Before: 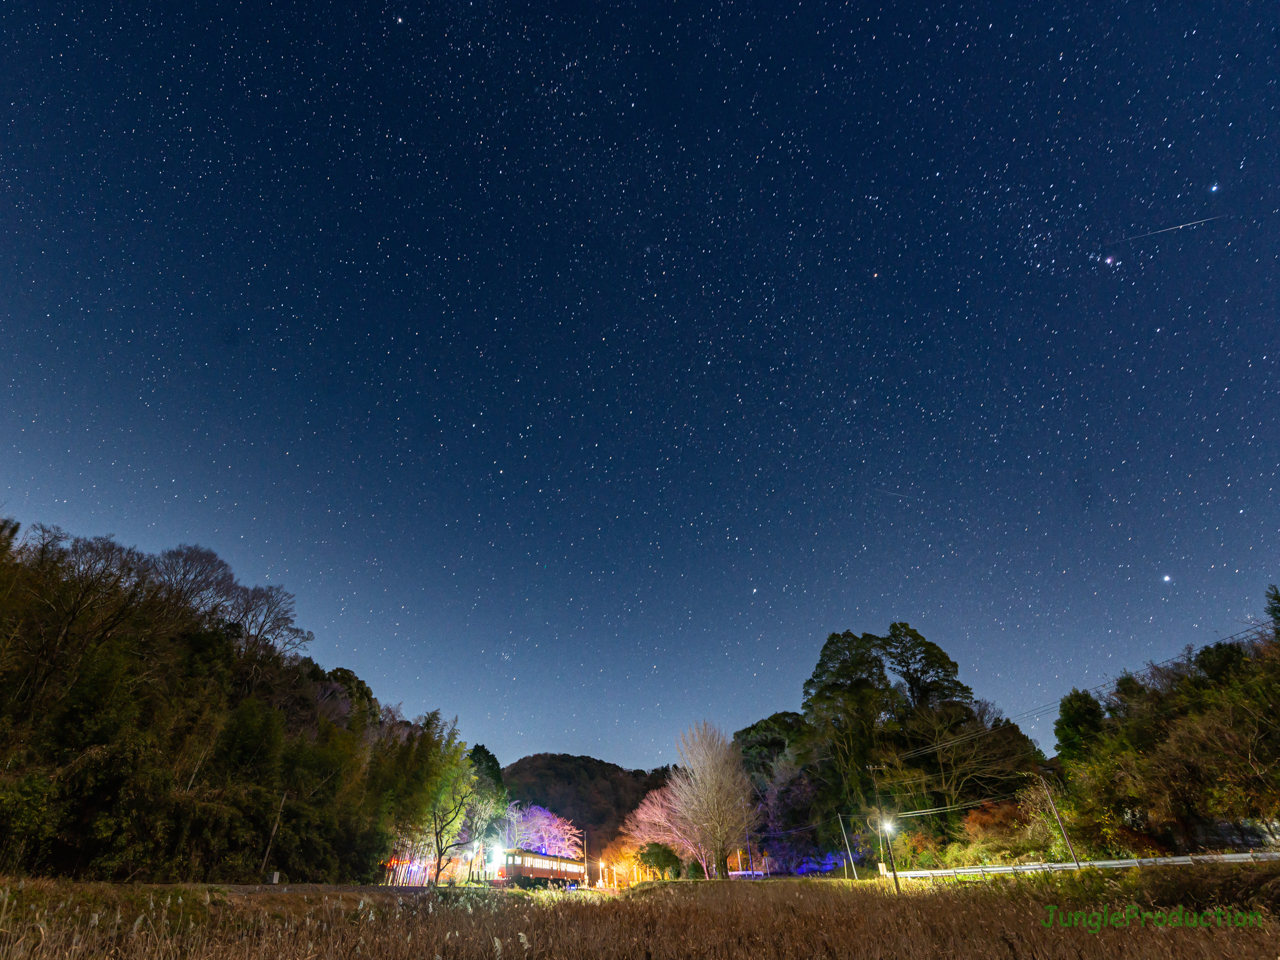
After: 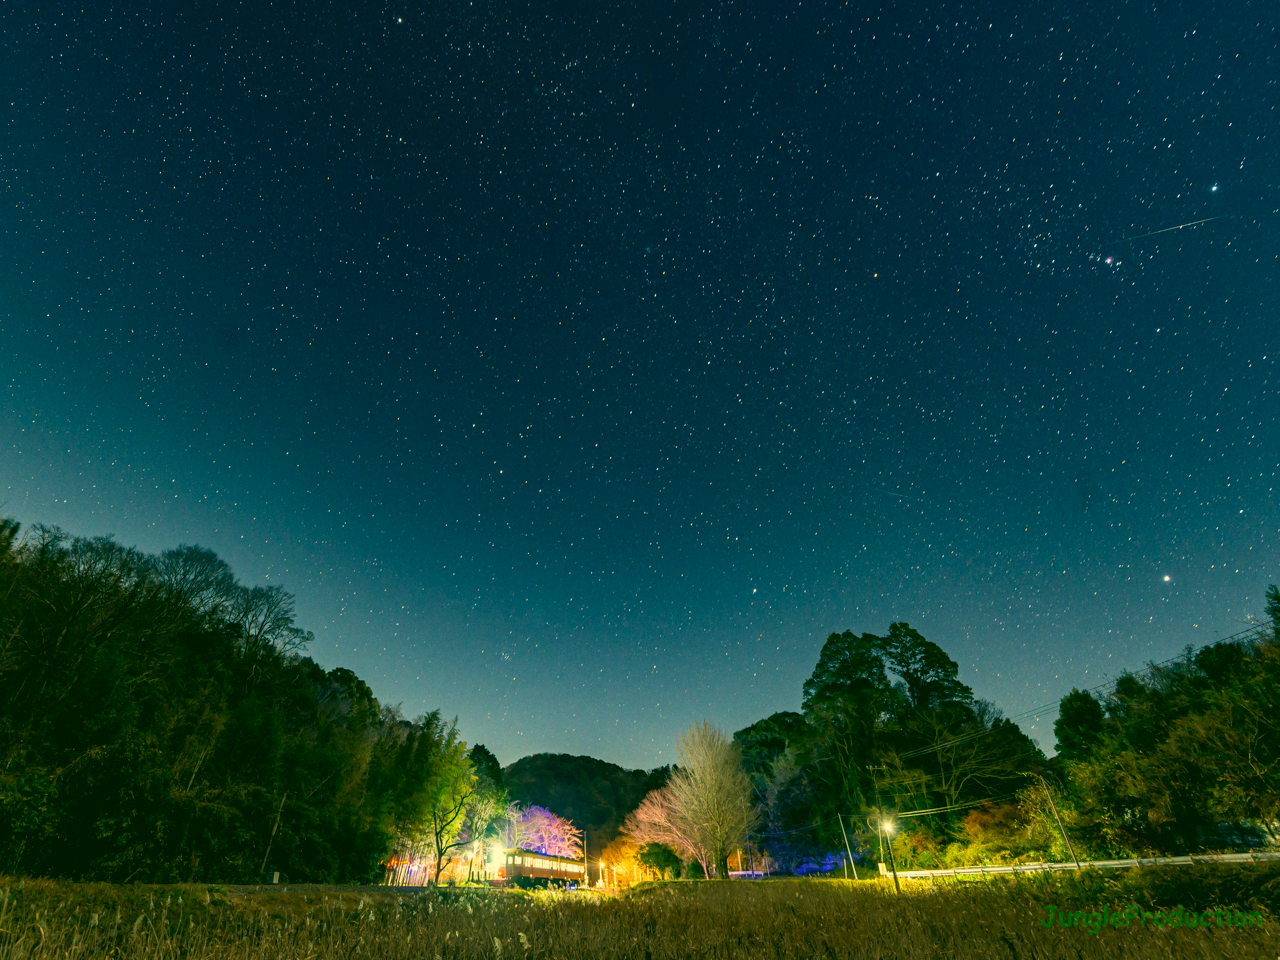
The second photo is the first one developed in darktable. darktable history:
color correction: highlights a* 5.62, highlights b* 33.57, shadows a* -25.86, shadows b* 4.02
velvia: on, module defaults
